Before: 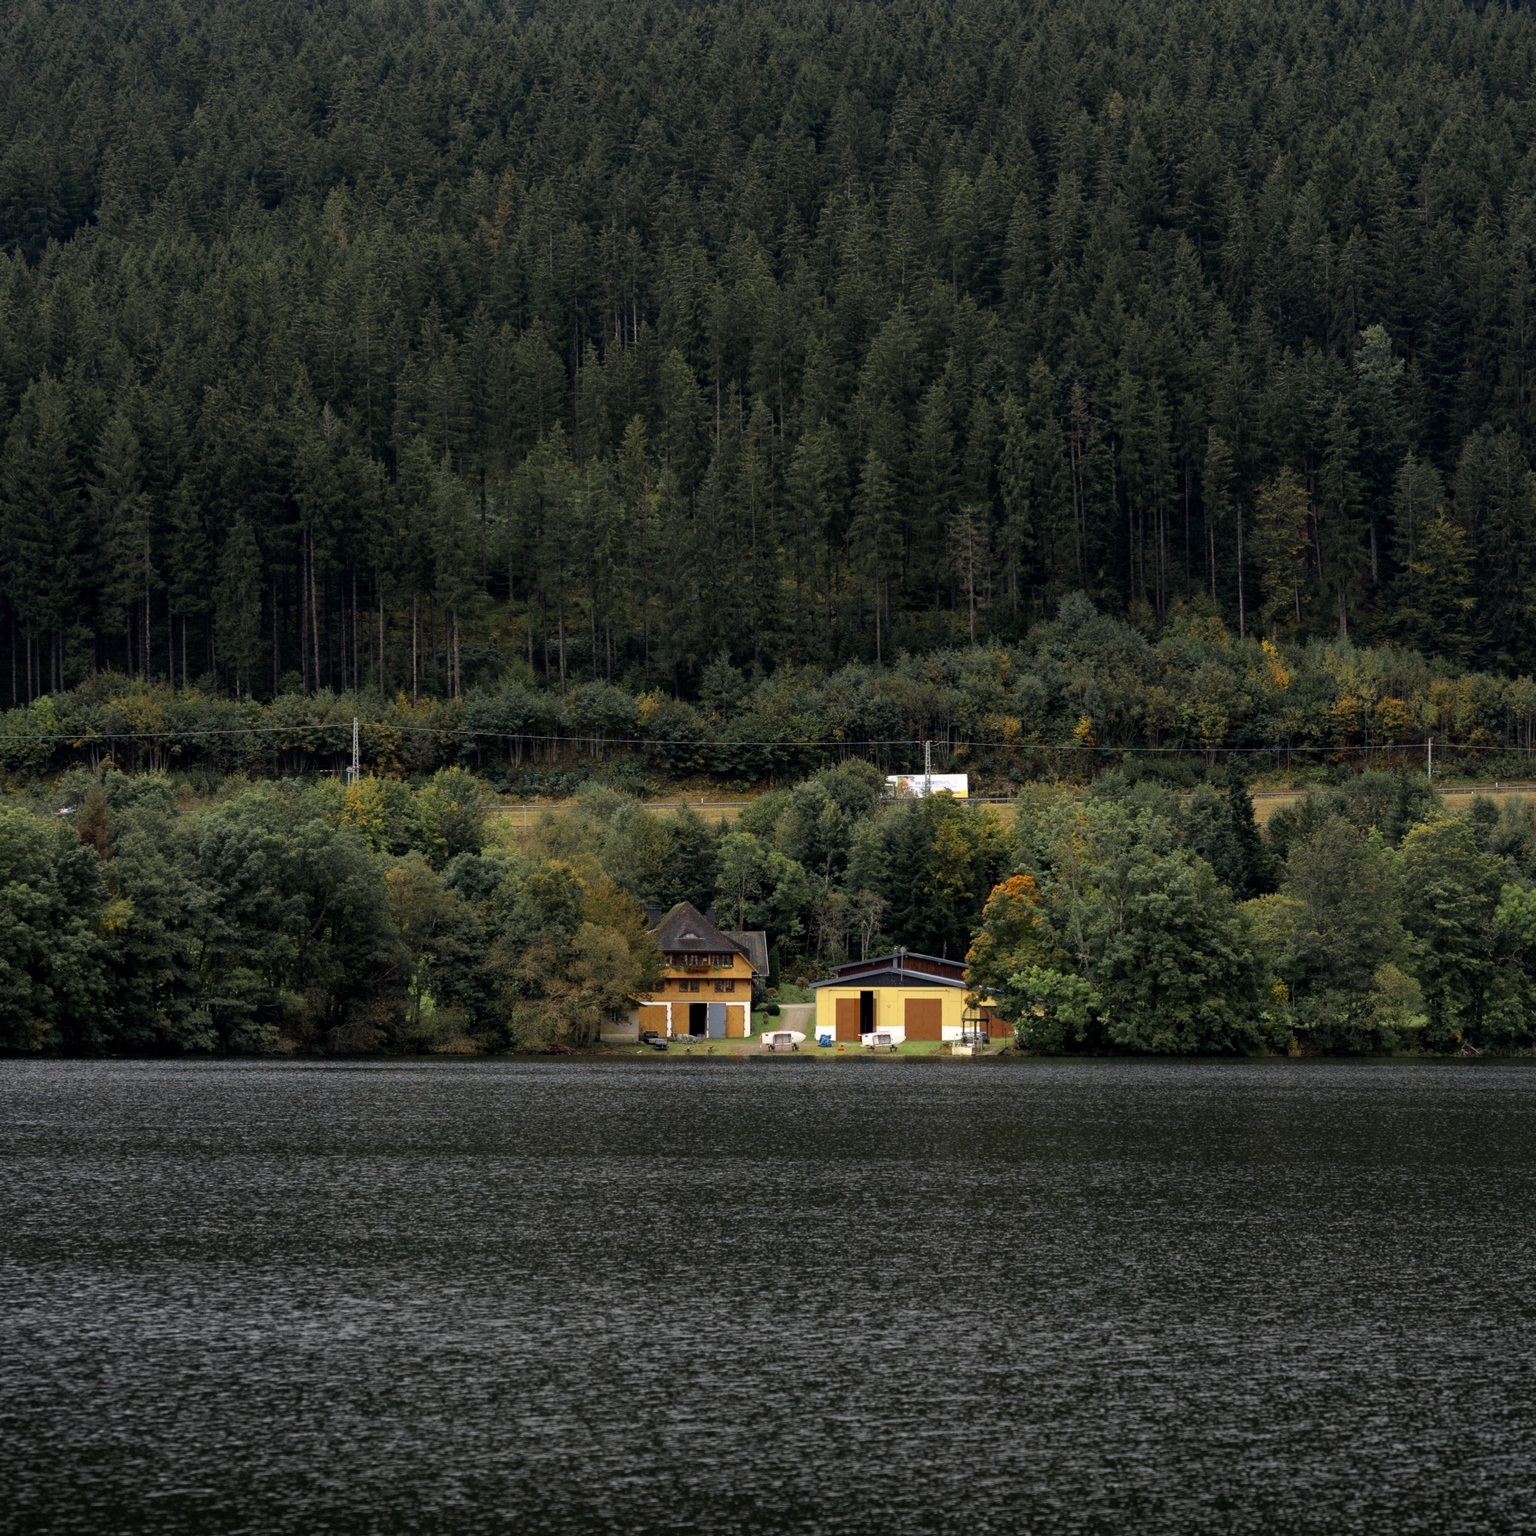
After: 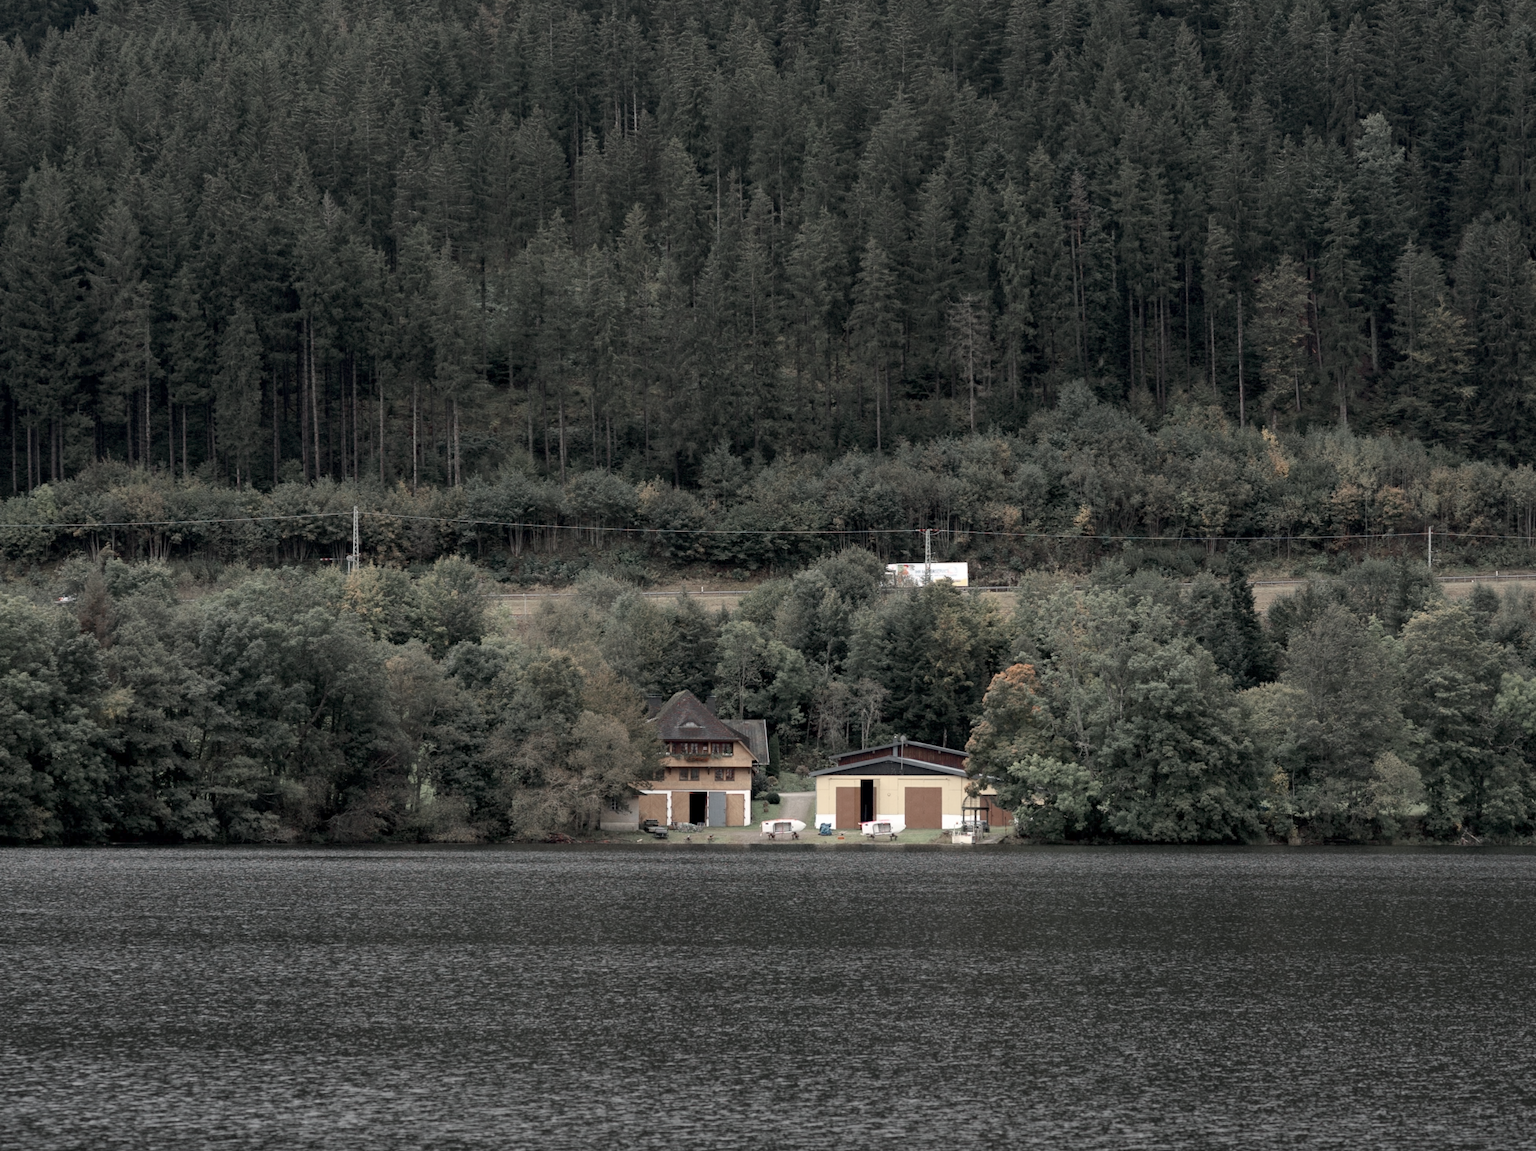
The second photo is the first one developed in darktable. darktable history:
color zones: curves: ch1 [(0, 0.34) (0.143, 0.164) (0.286, 0.152) (0.429, 0.176) (0.571, 0.173) (0.714, 0.188) (0.857, 0.199) (1, 0.34)]
crop: top 13.819%, bottom 11.169%
